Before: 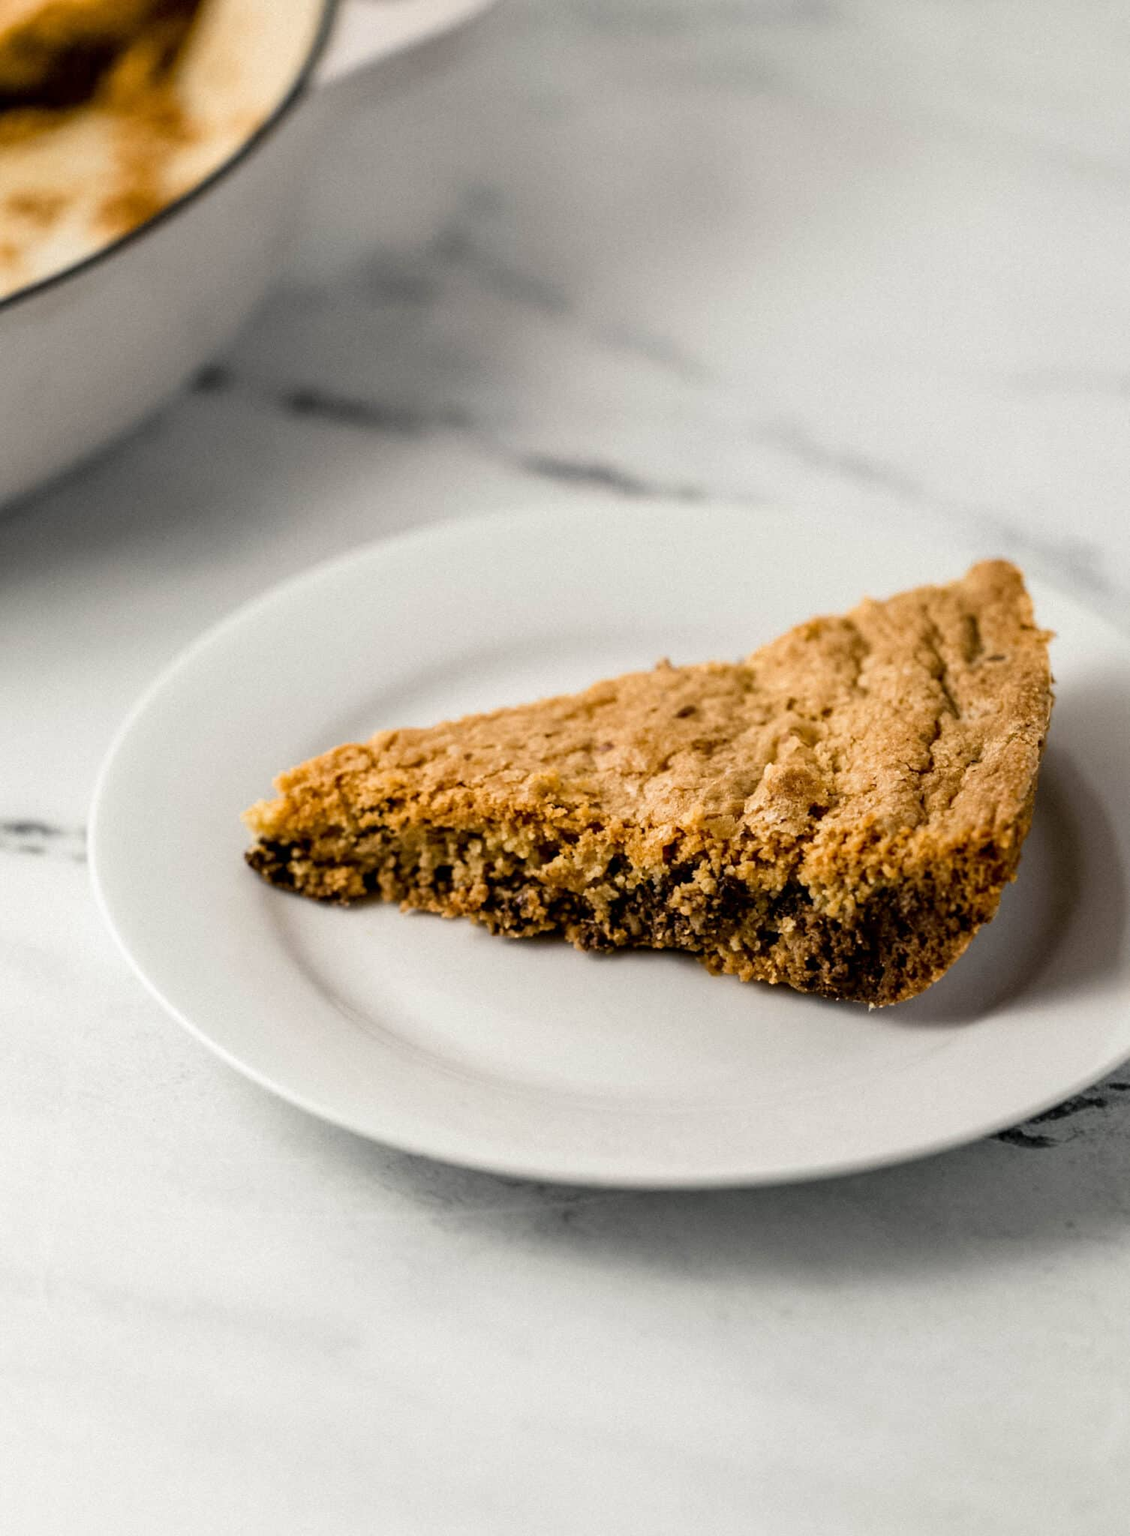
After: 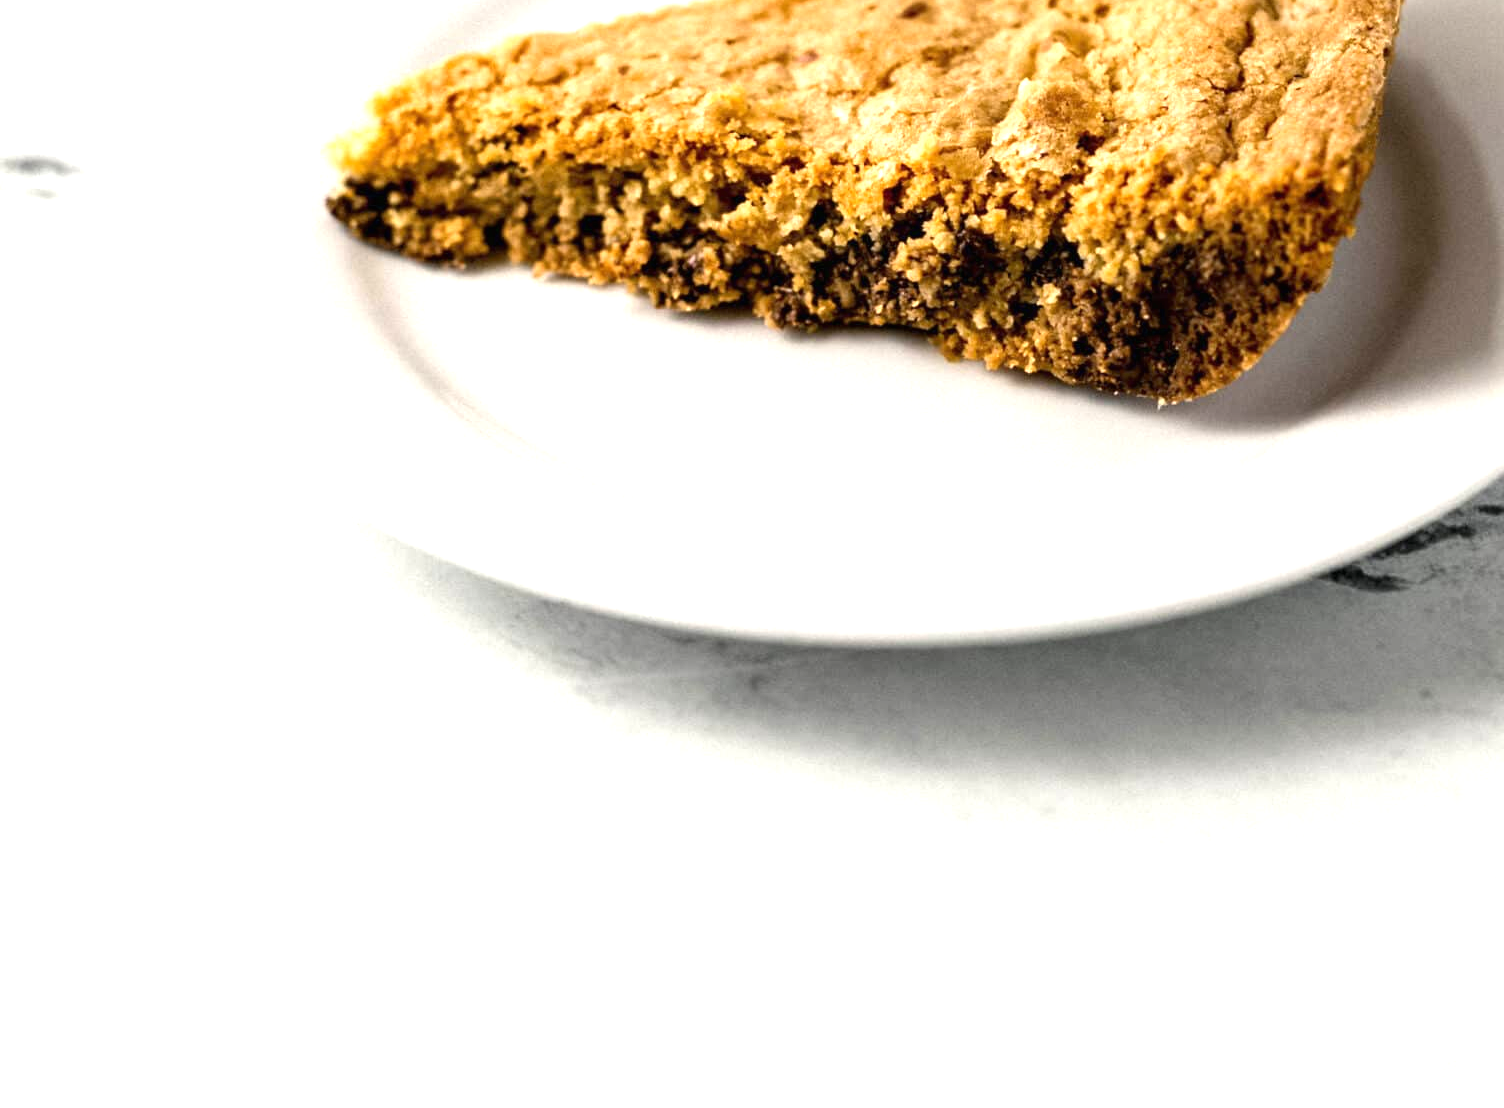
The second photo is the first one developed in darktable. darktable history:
exposure: black level correction 0, exposure 0.95 EV, compensate exposure bias true, compensate highlight preservation false
crop and rotate: top 45.86%, right 0.09%
tone equalizer: on, module defaults
